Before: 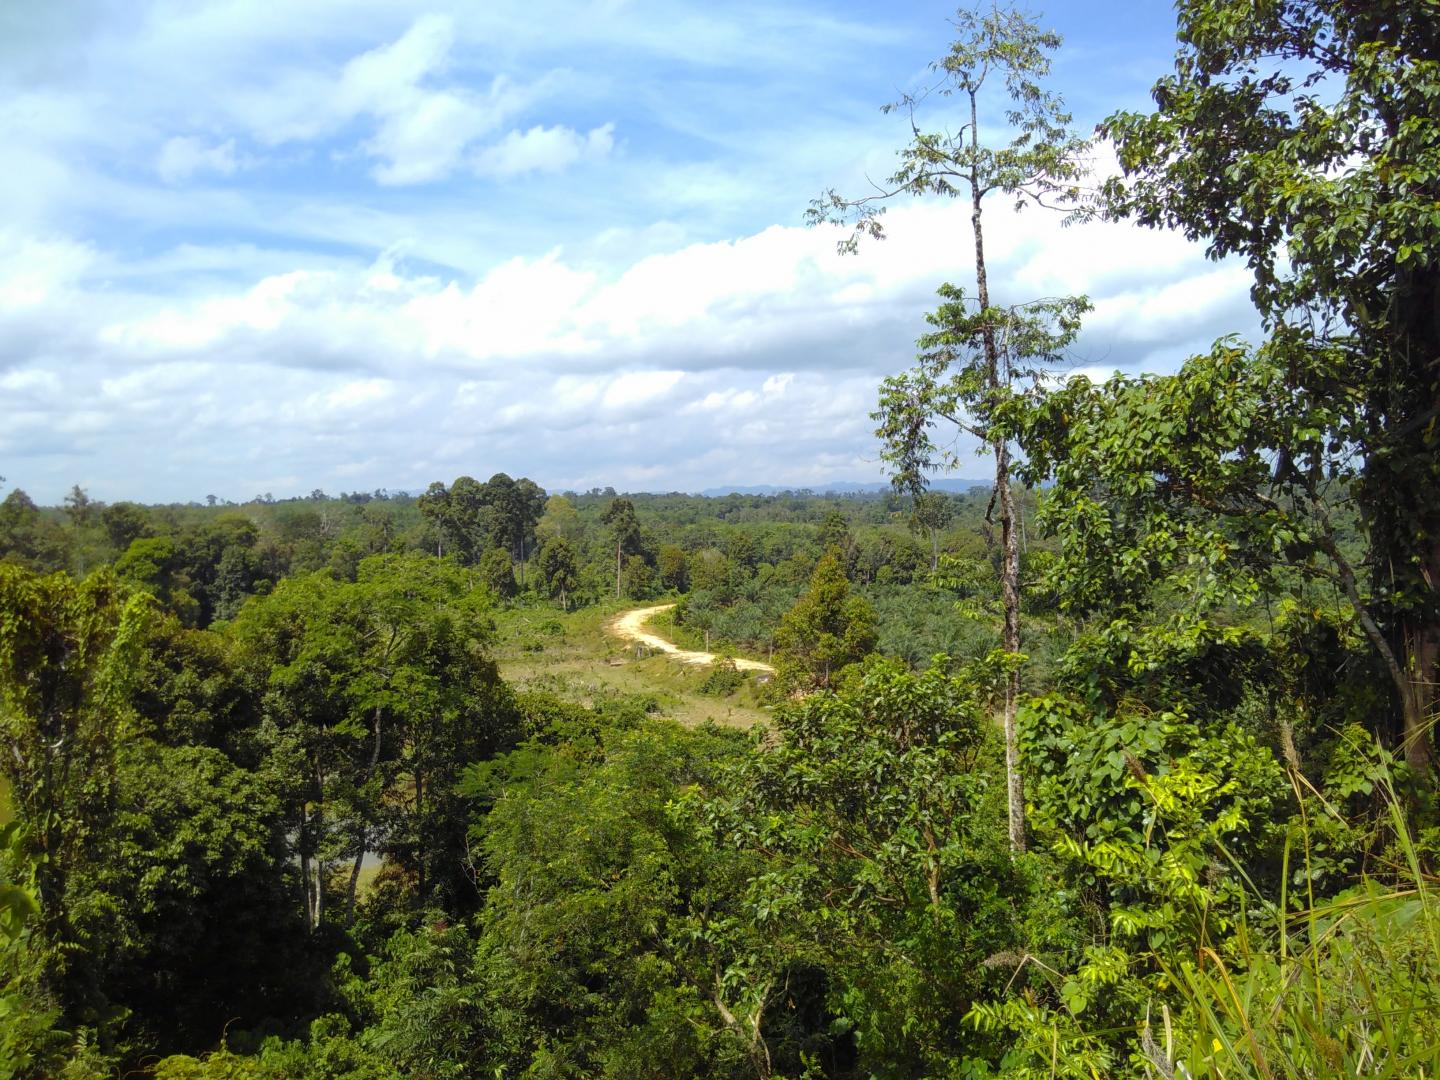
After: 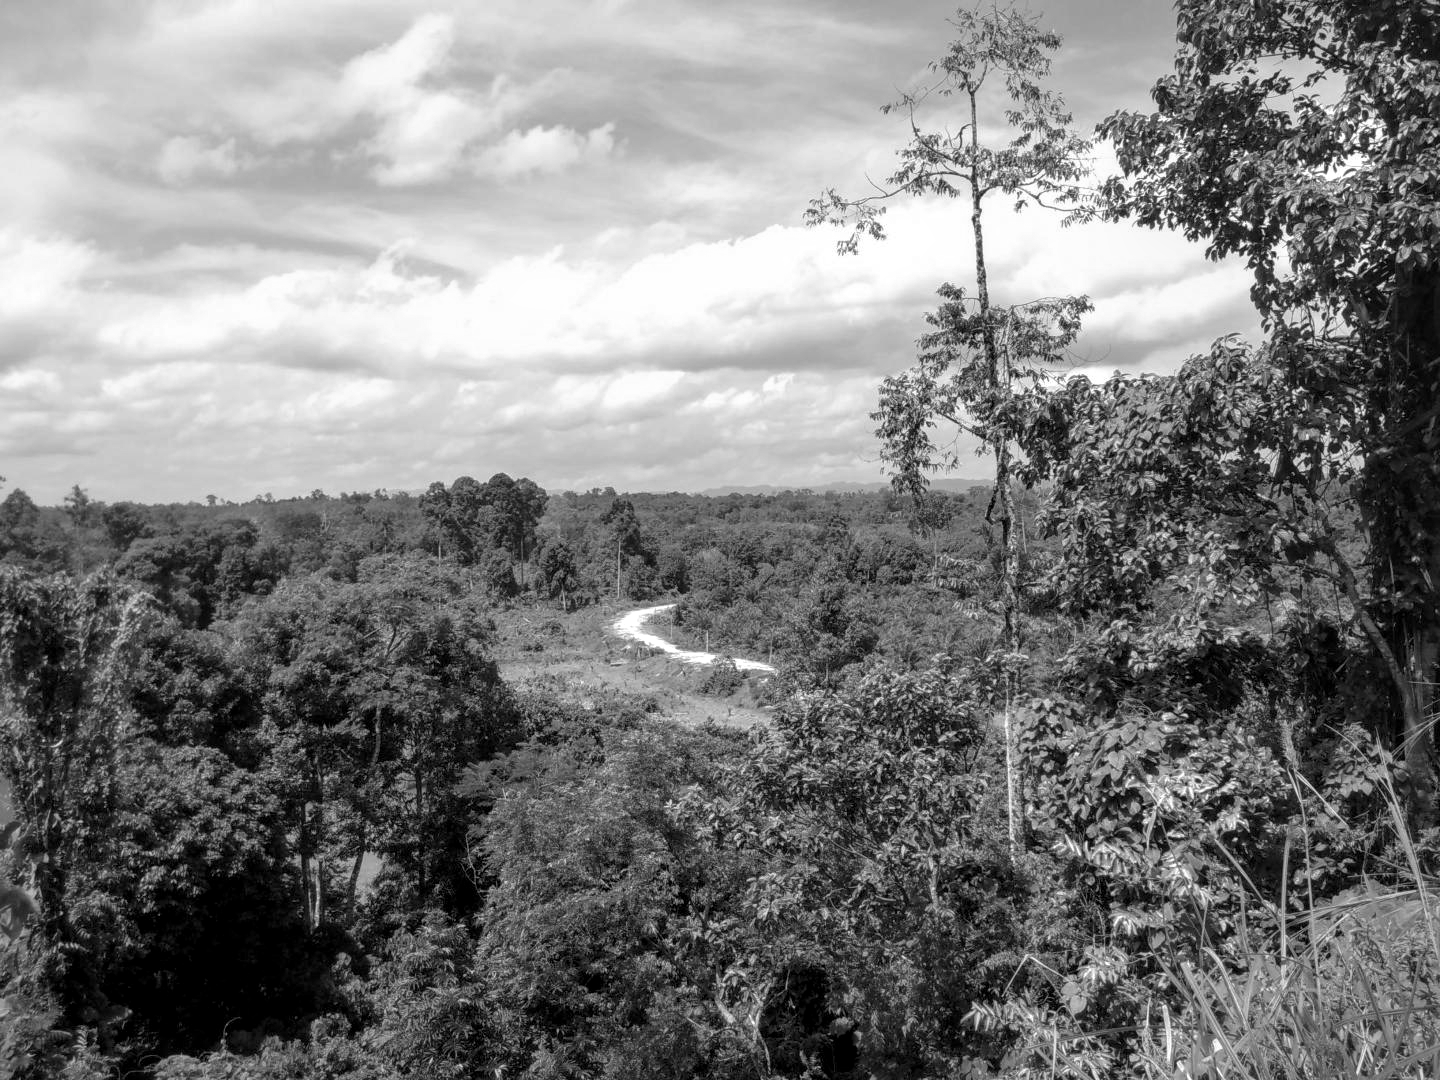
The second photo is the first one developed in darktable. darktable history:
base curve: curves: ch0 [(0, 0) (0.472, 0.455) (1, 1)], preserve colors none
local contrast: detail 130%
monochrome: a -6.99, b 35.61, size 1.4
